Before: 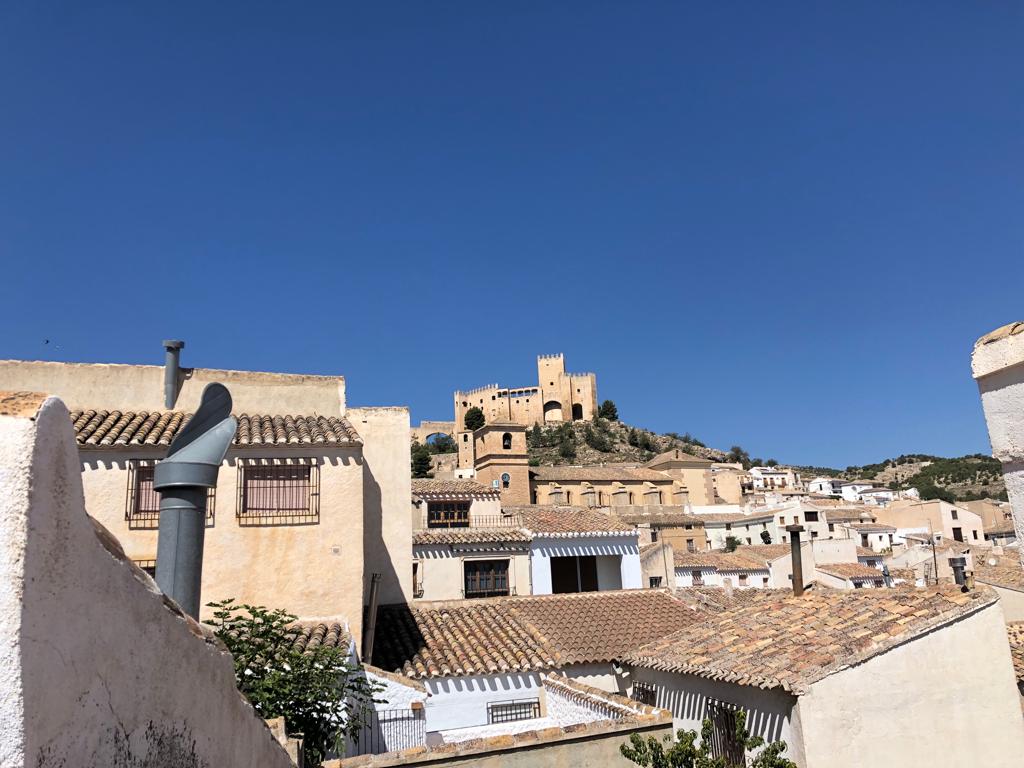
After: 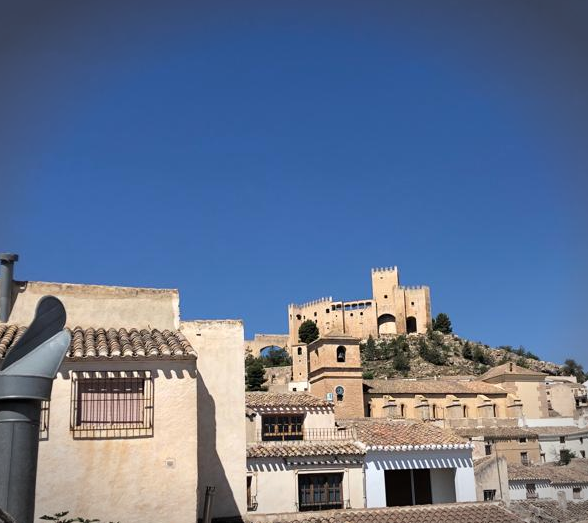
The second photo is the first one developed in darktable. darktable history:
vignetting: fall-off start 88.83%, fall-off radius 43.95%, width/height ratio 1.155
crop: left 16.256%, top 11.437%, right 26.274%, bottom 20.431%
